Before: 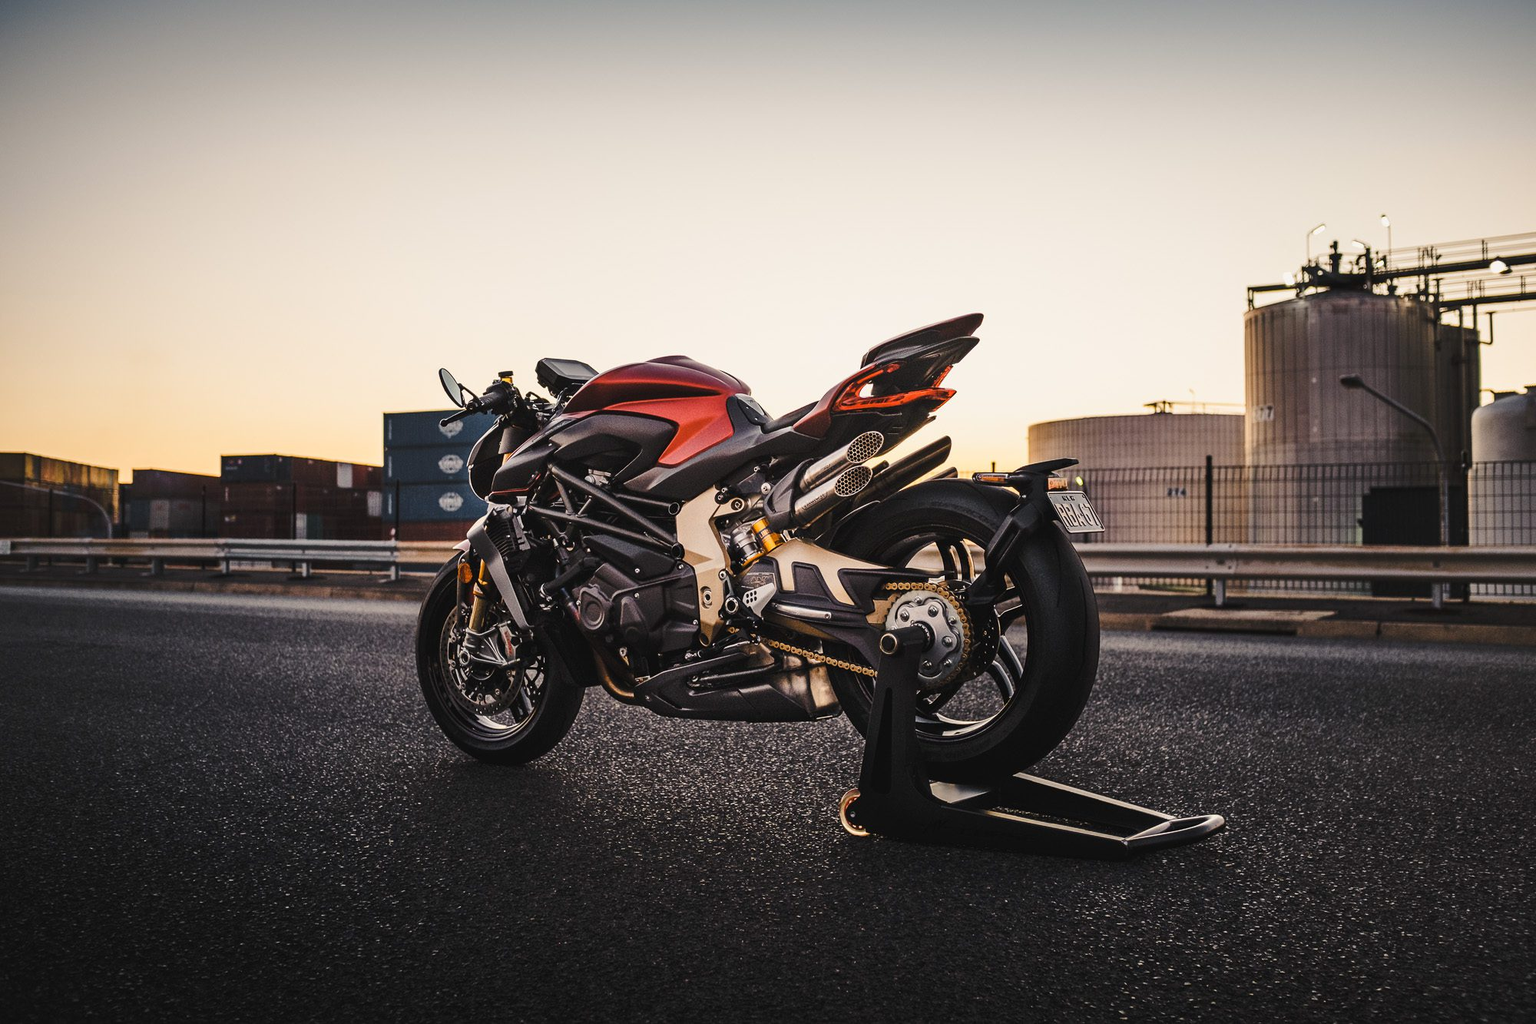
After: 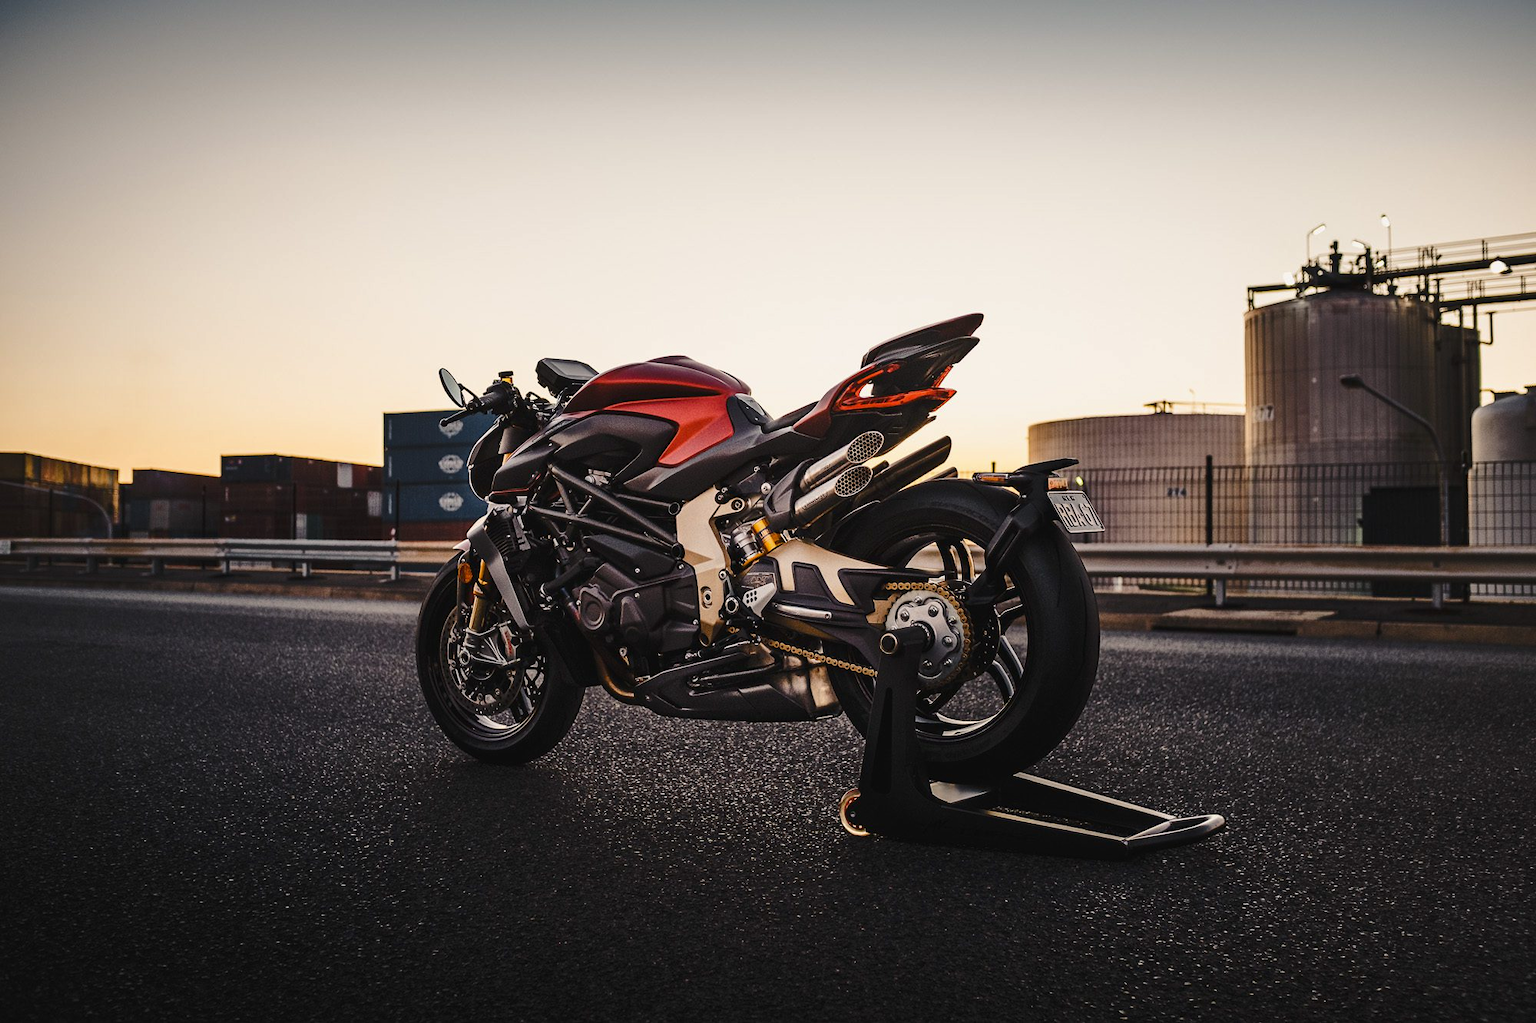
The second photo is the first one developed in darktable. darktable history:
tone curve: curves: ch0 [(0, 0) (0.003, 0.002) (0.011, 0.009) (0.025, 0.02) (0.044, 0.035) (0.069, 0.055) (0.1, 0.08) (0.136, 0.109) (0.177, 0.142) (0.224, 0.179) (0.277, 0.222) (0.335, 0.268) (0.399, 0.329) (0.468, 0.409) (0.543, 0.495) (0.623, 0.579) (0.709, 0.669) (0.801, 0.767) (0.898, 0.885) (1, 1)], color space Lab, independent channels, preserve colors none
